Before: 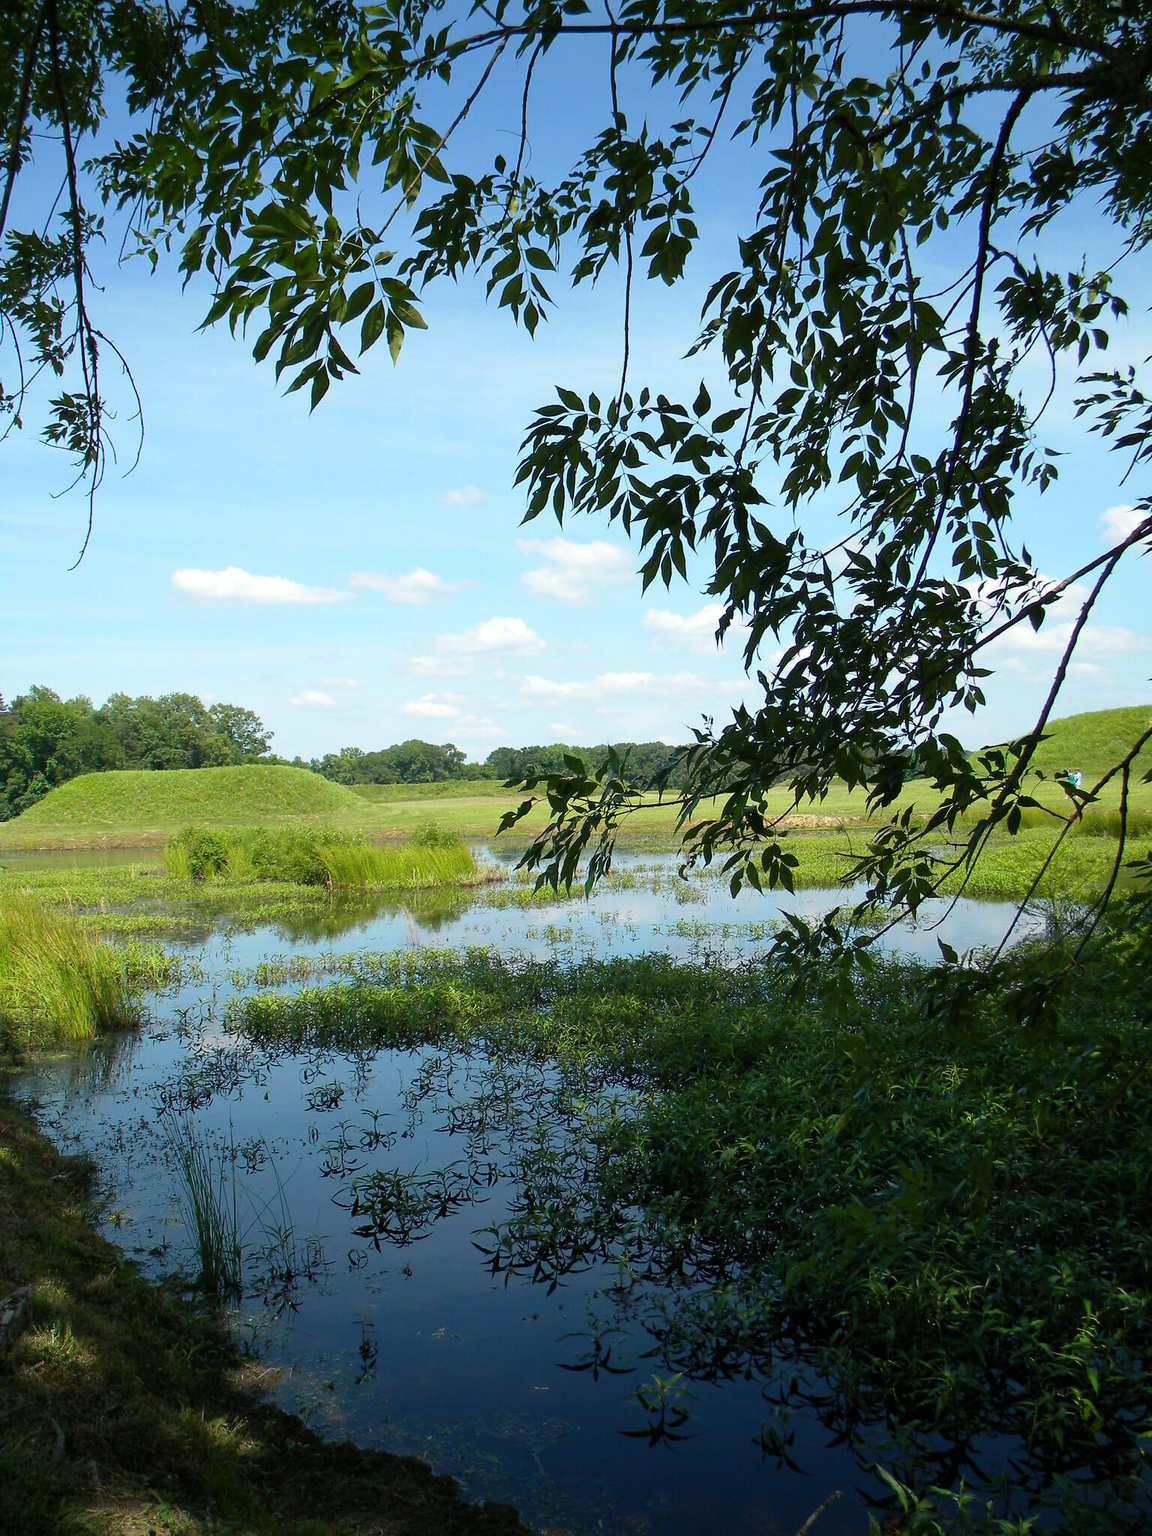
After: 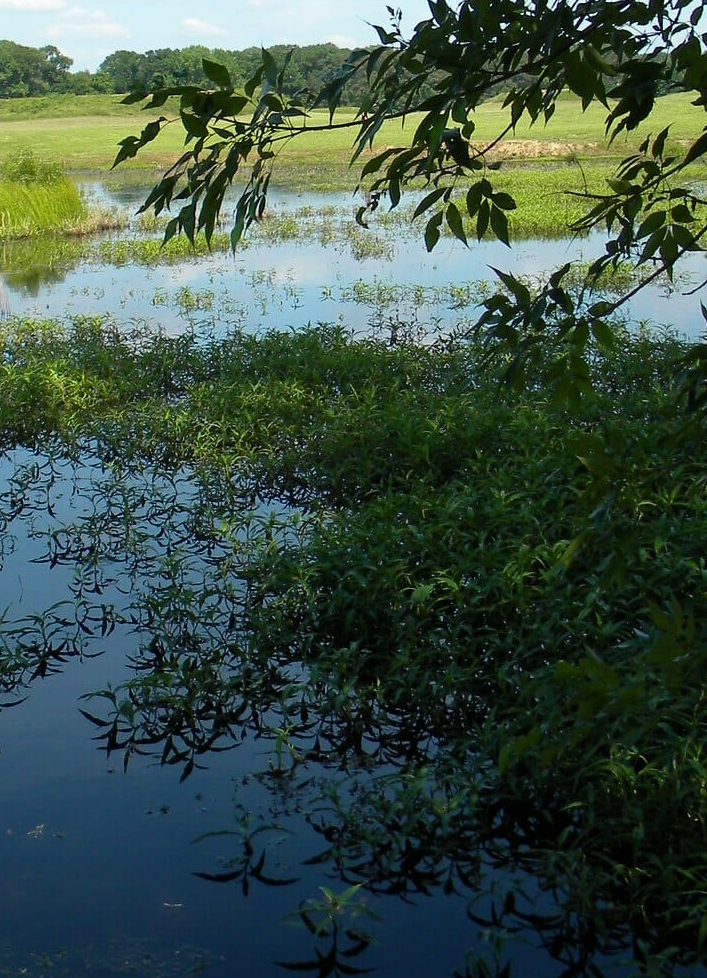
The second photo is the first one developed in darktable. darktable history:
crop: left 35.752%, top 46.217%, right 18.178%, bottom 5.978%
